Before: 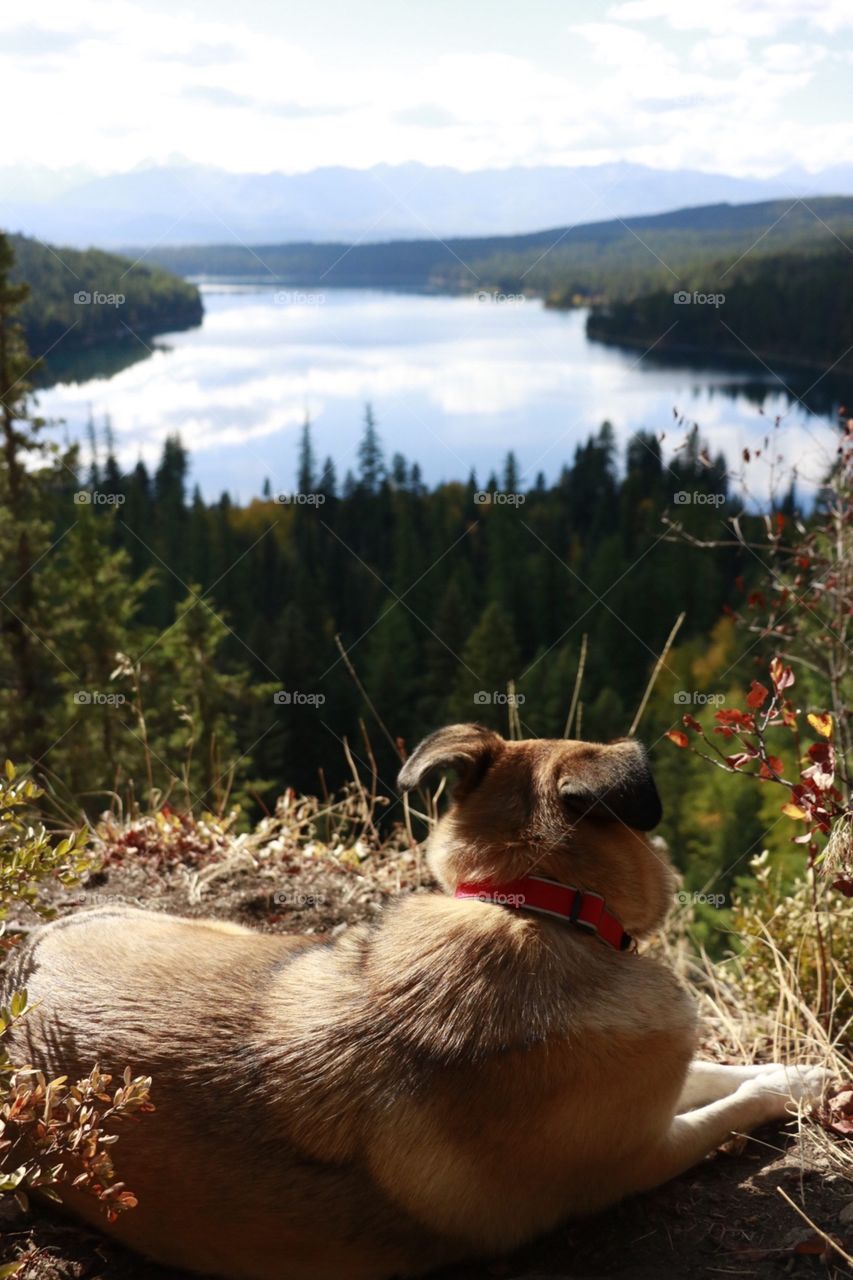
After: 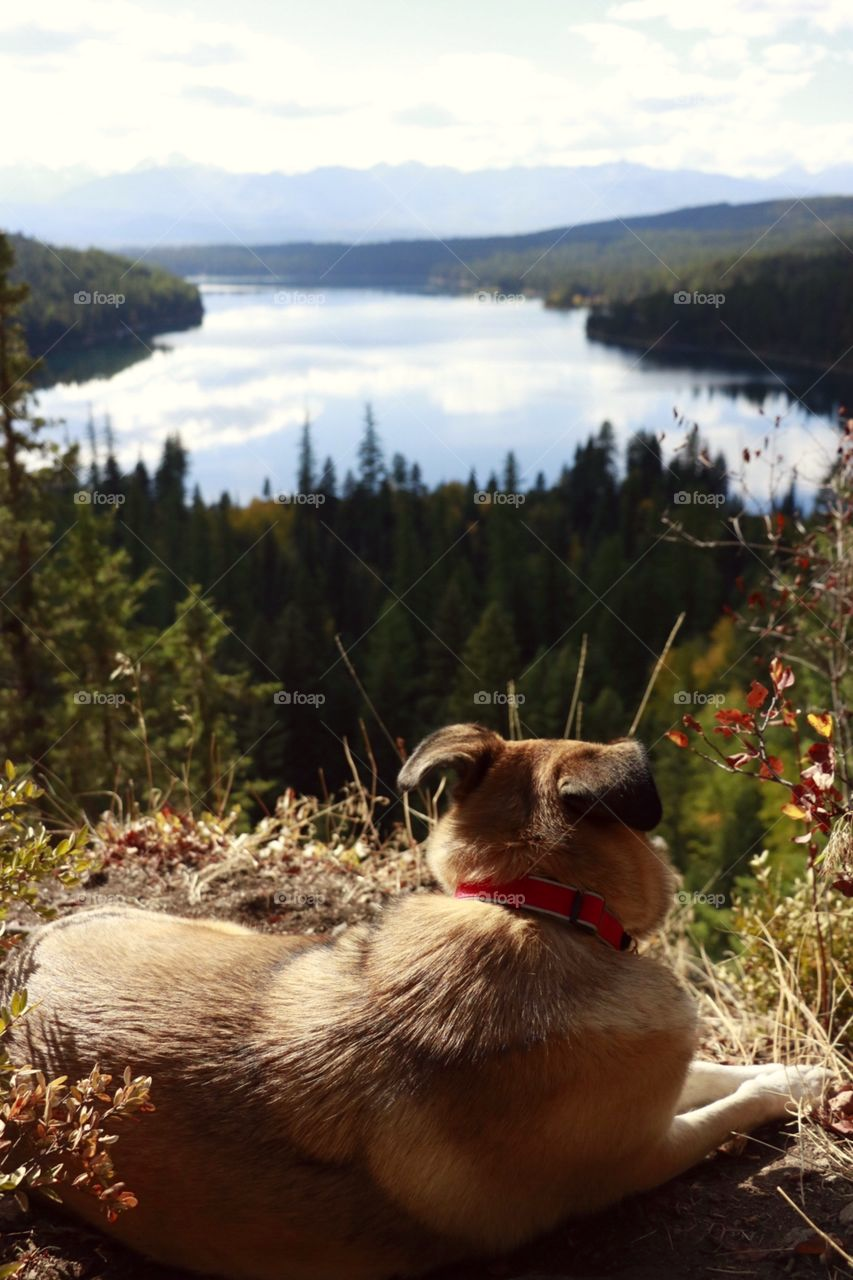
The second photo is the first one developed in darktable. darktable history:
color correction: highlights a* -0.938, highlights b* 4.46, shadows a* 3.61
